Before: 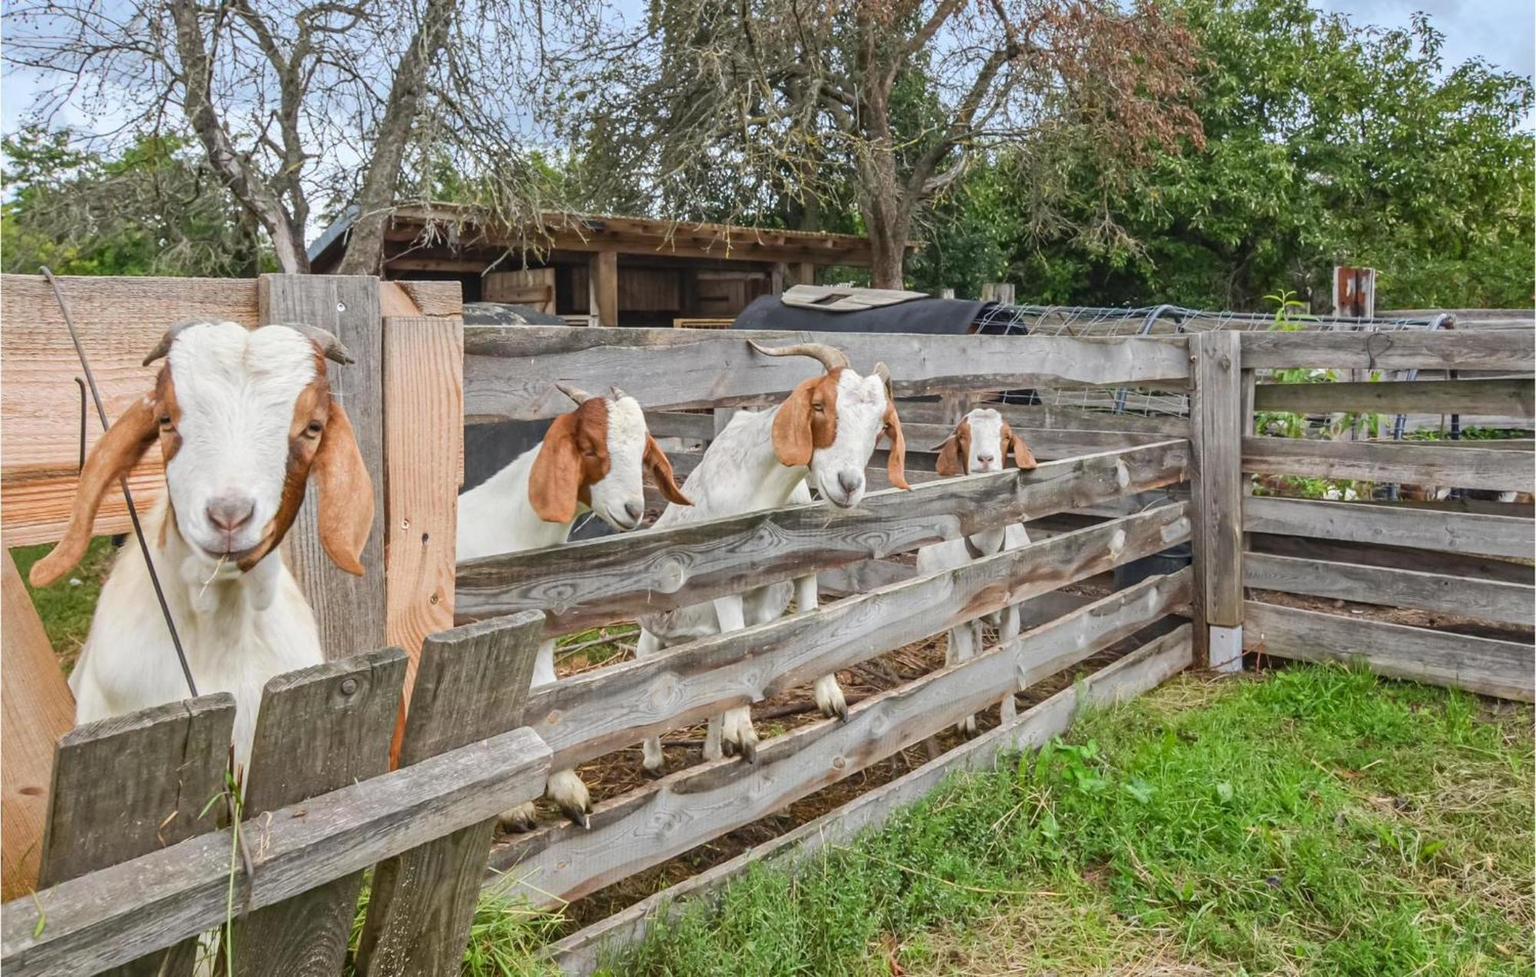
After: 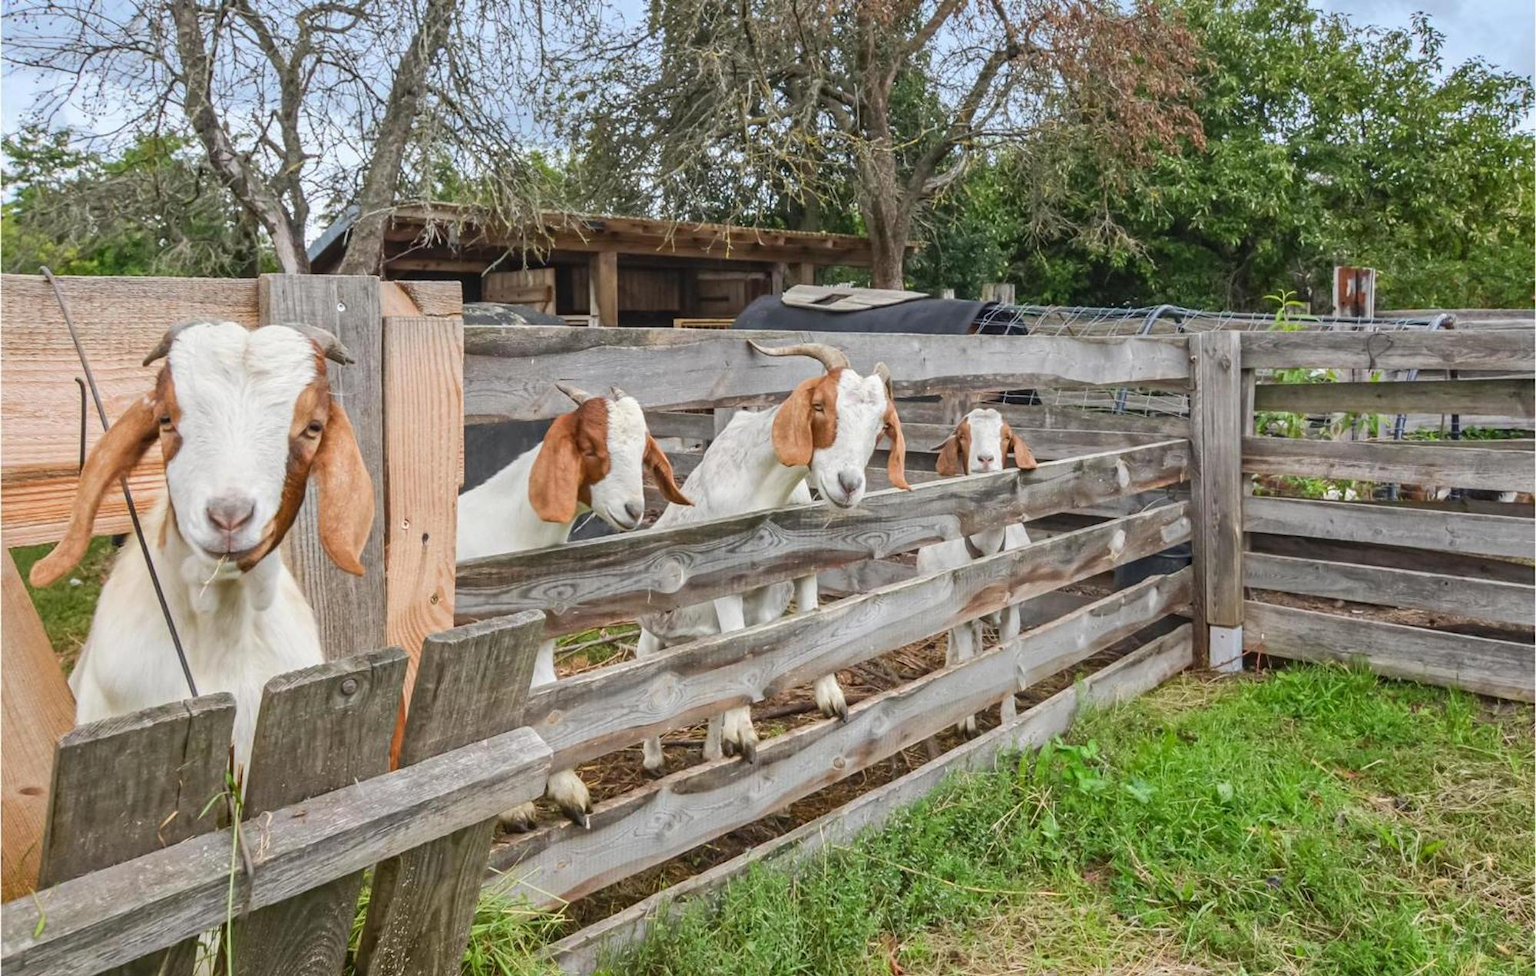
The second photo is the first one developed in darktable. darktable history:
exposure "auto exposure": compensate highlight preservation false
